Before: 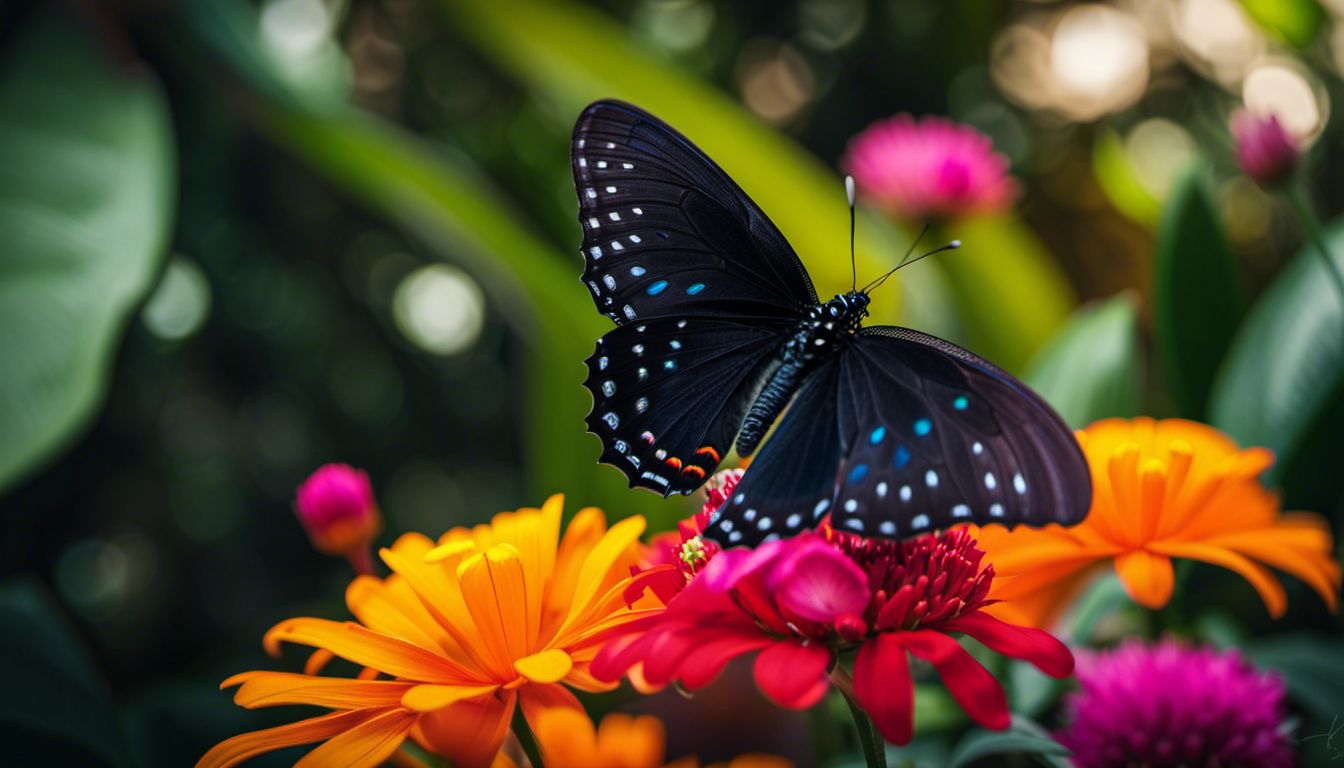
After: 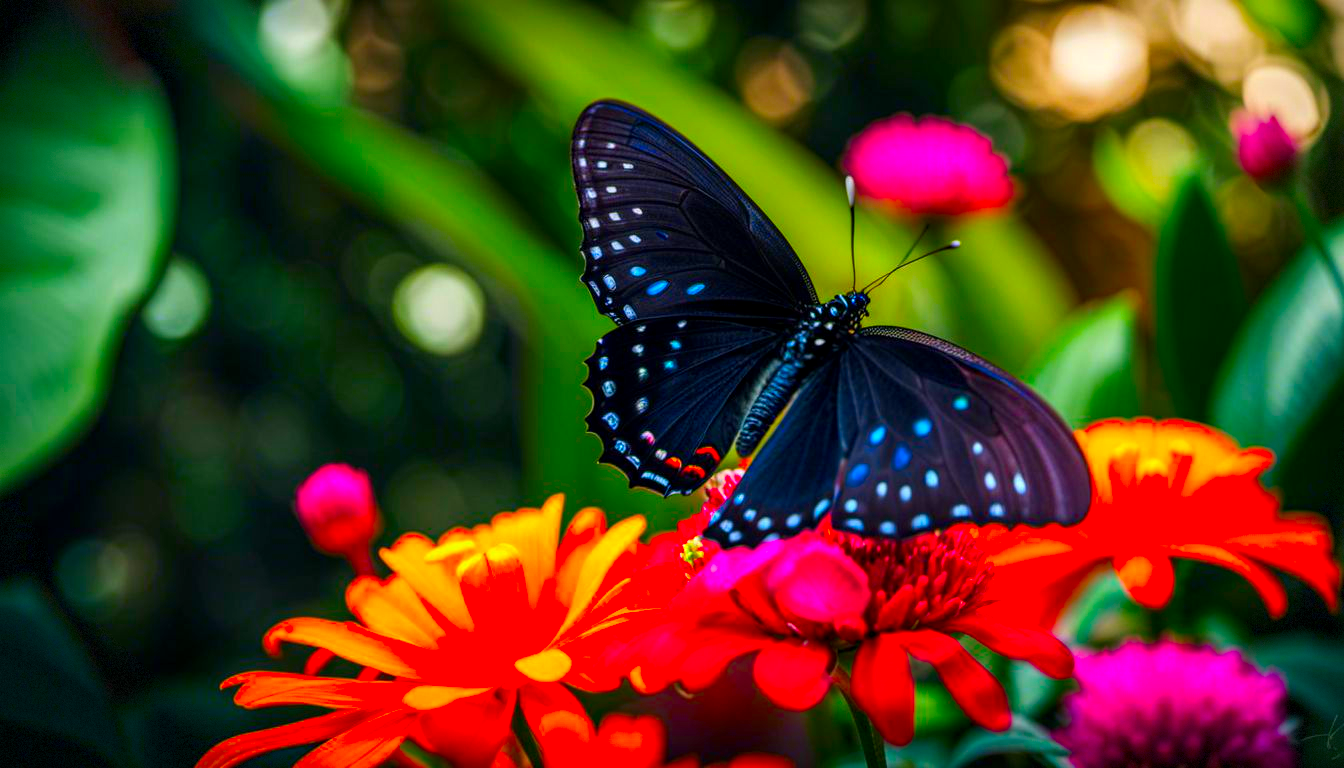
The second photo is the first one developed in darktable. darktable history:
color correction: saturation 2.15
vignetting: fall-off start 100%, brightness -0.406, saturation -0.3, width/height ratio 1.324, dithering 8-bit output, unbound false
local contrast: detail 130%
